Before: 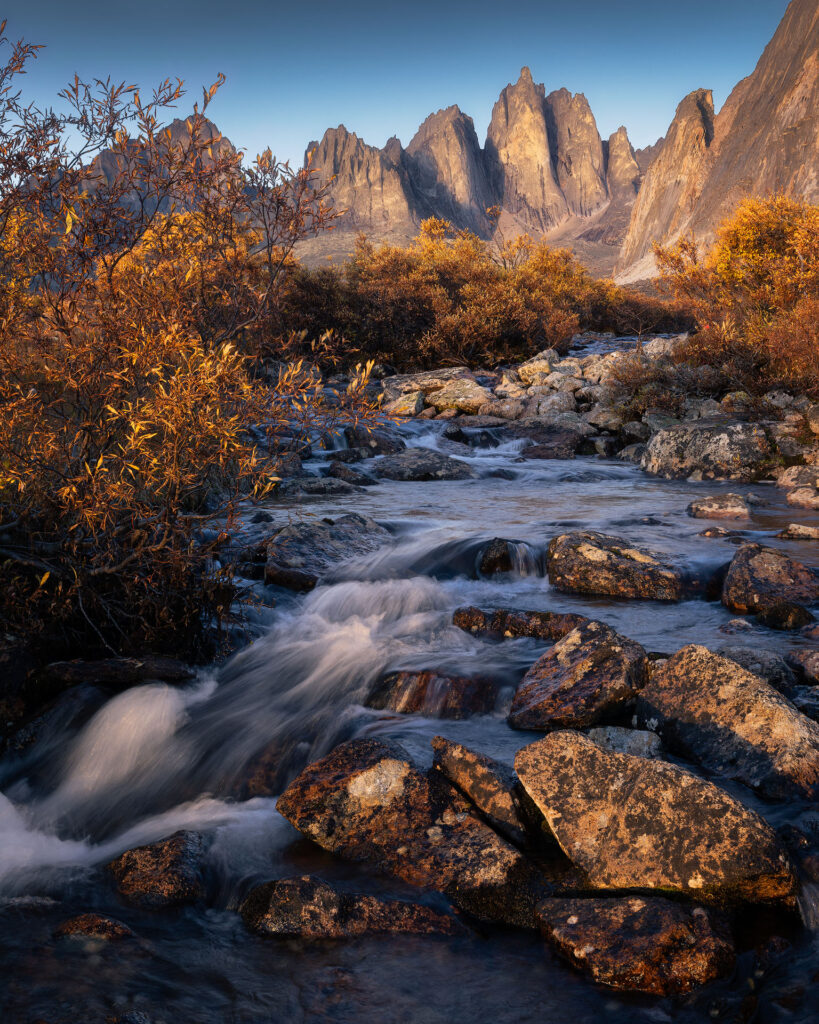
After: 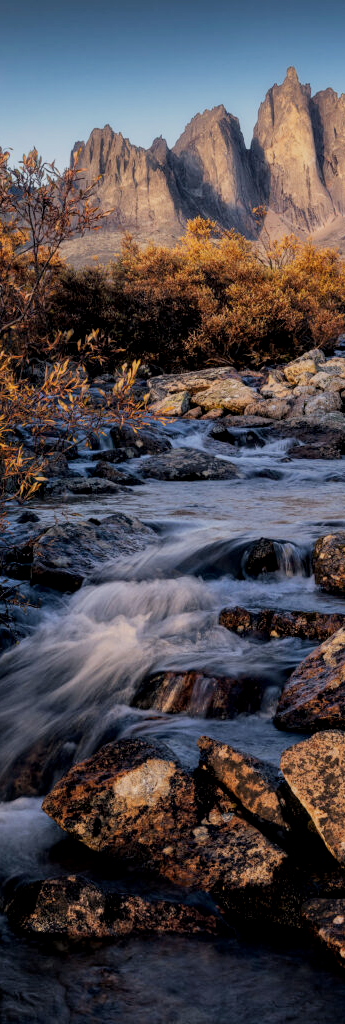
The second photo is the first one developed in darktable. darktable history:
local contrast: on, module defaults
tone equalizer: on, module defaults
filmic rgb: black relative exposure -7.65 EV, white relative exposure 4.56 EV, hardness 3.61
crop: left 28.583%, right 29.231%
